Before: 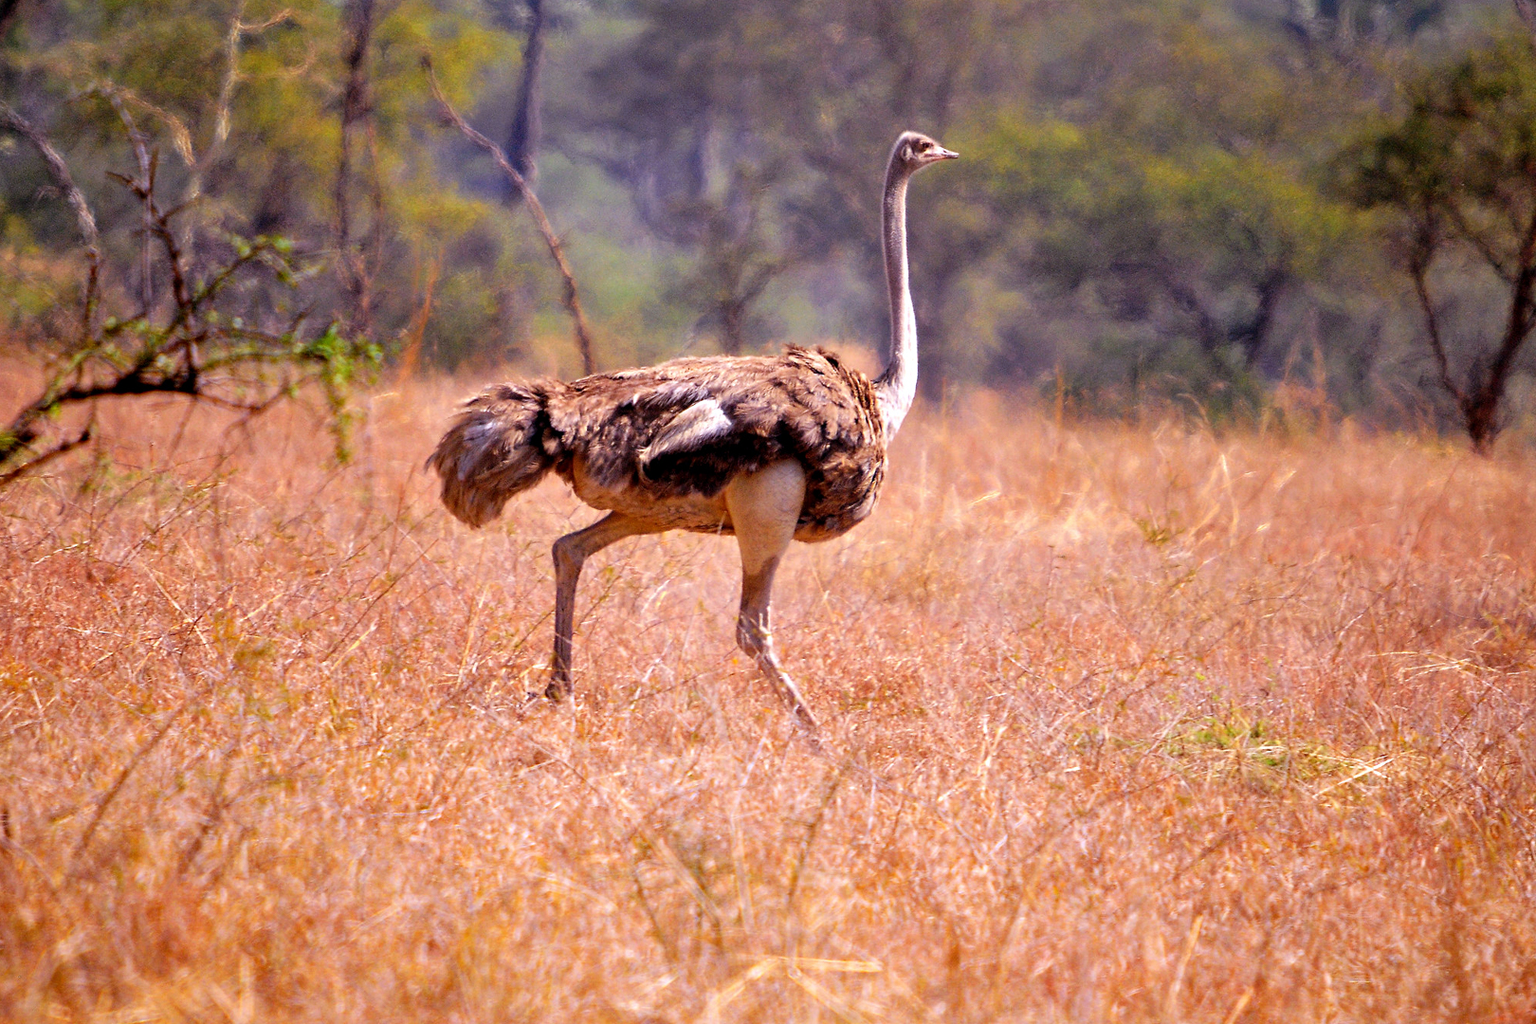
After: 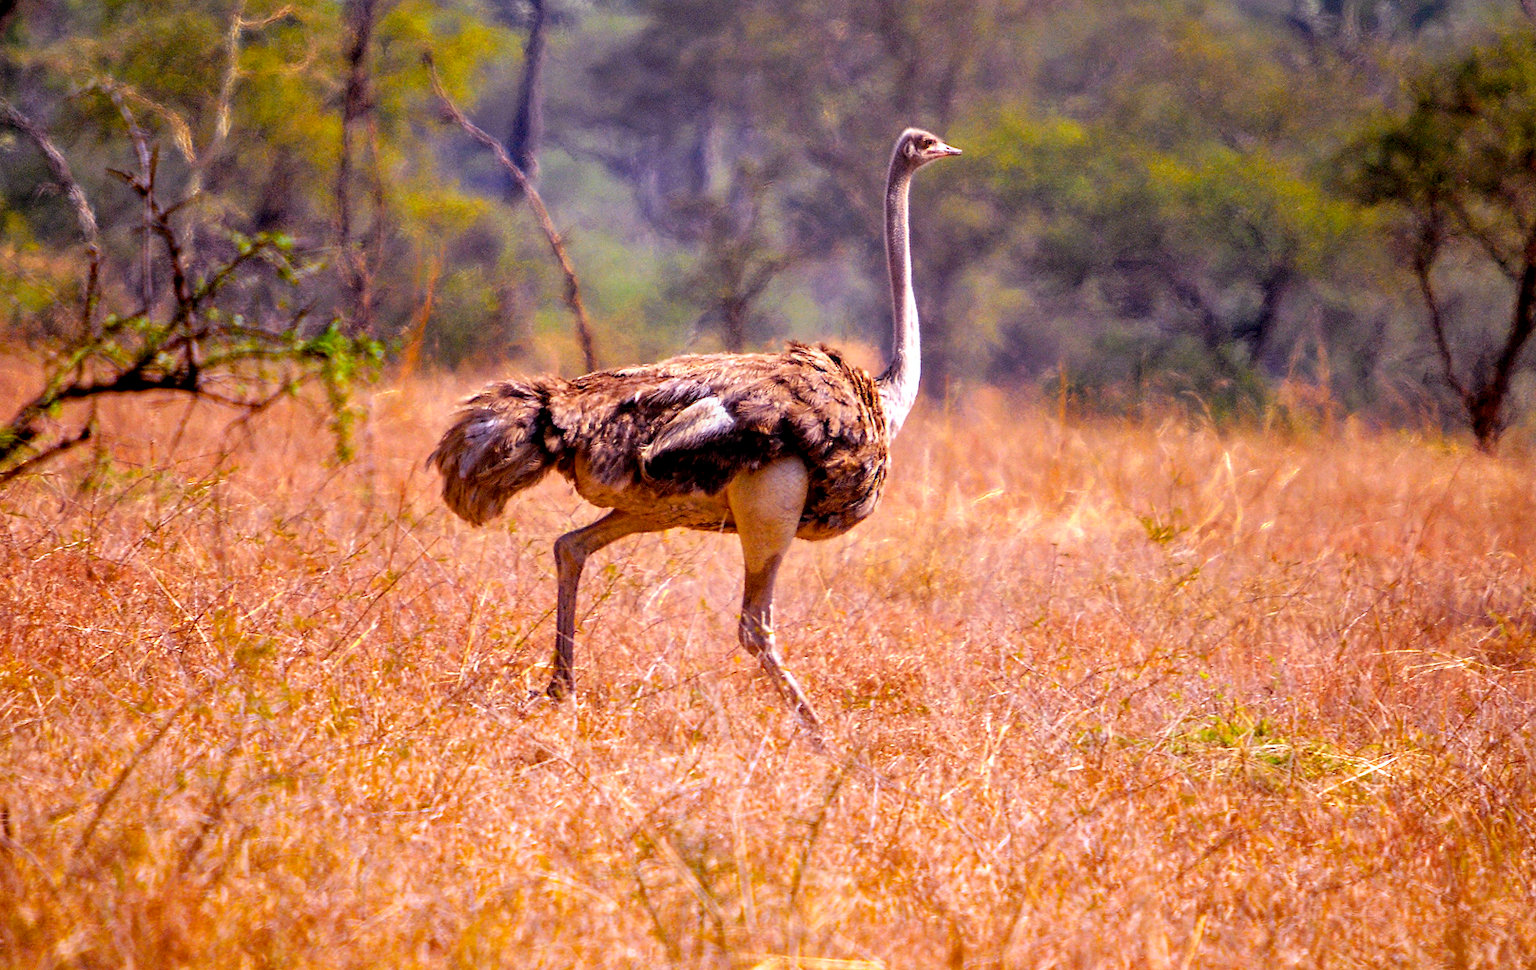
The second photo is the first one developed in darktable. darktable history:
crop: top 0.448%, right 0.264%, bottom 5.045%
local contrast: on, module defaults
color balance rgb: perceptual saturation grading › global saturation 20%, global vibrance 20%
